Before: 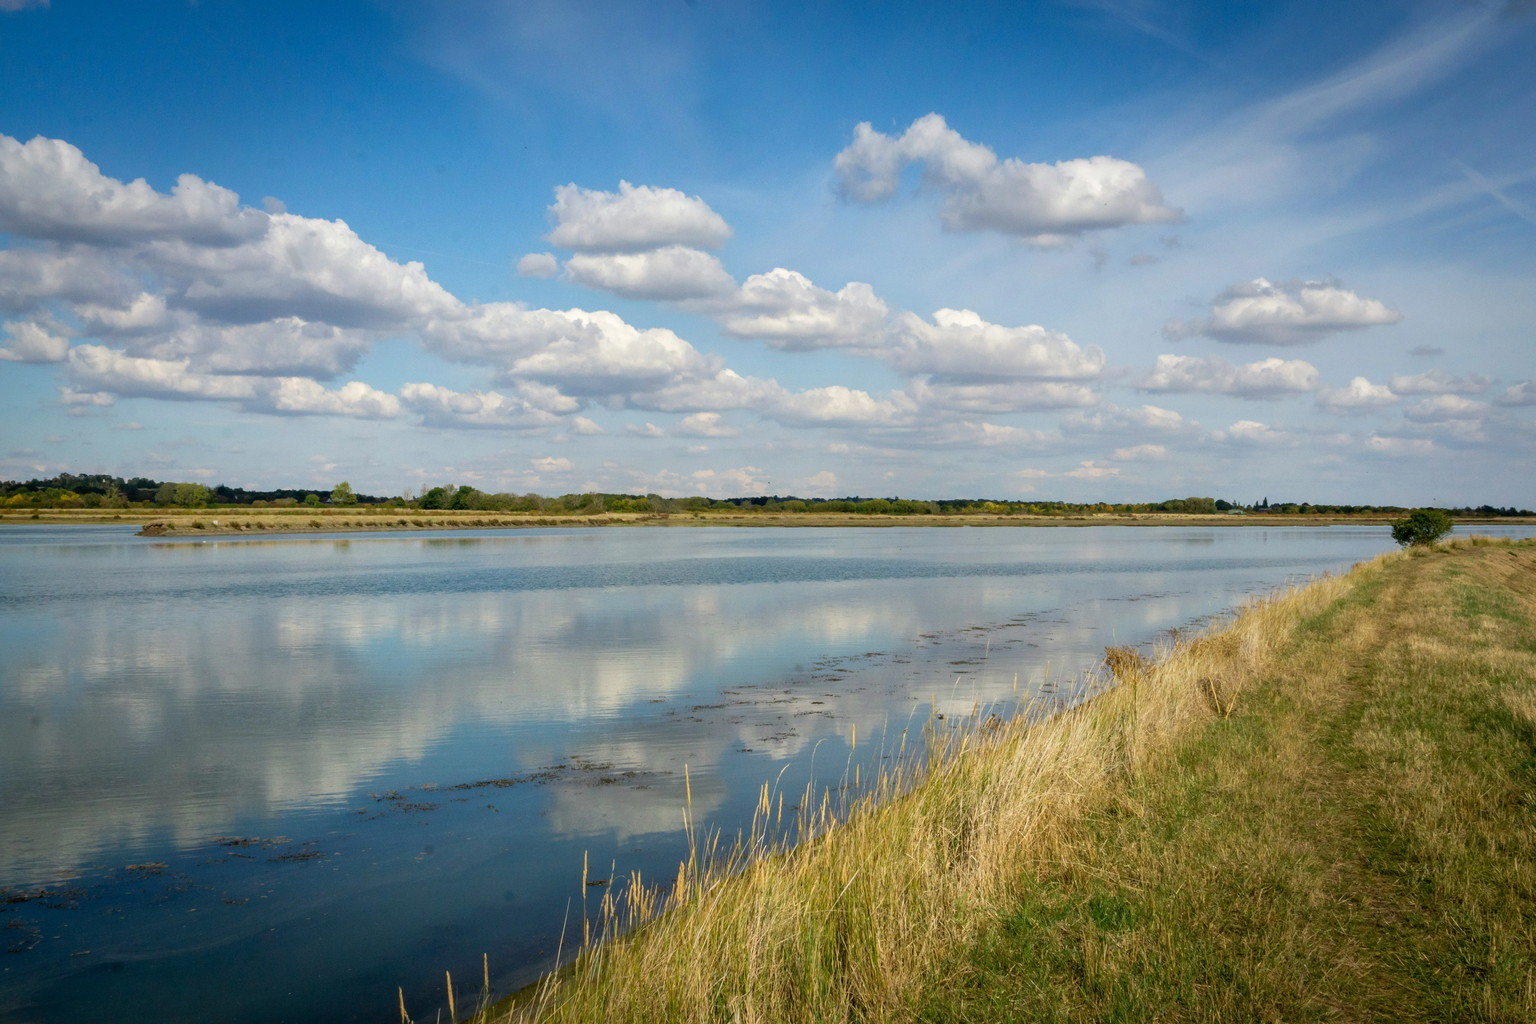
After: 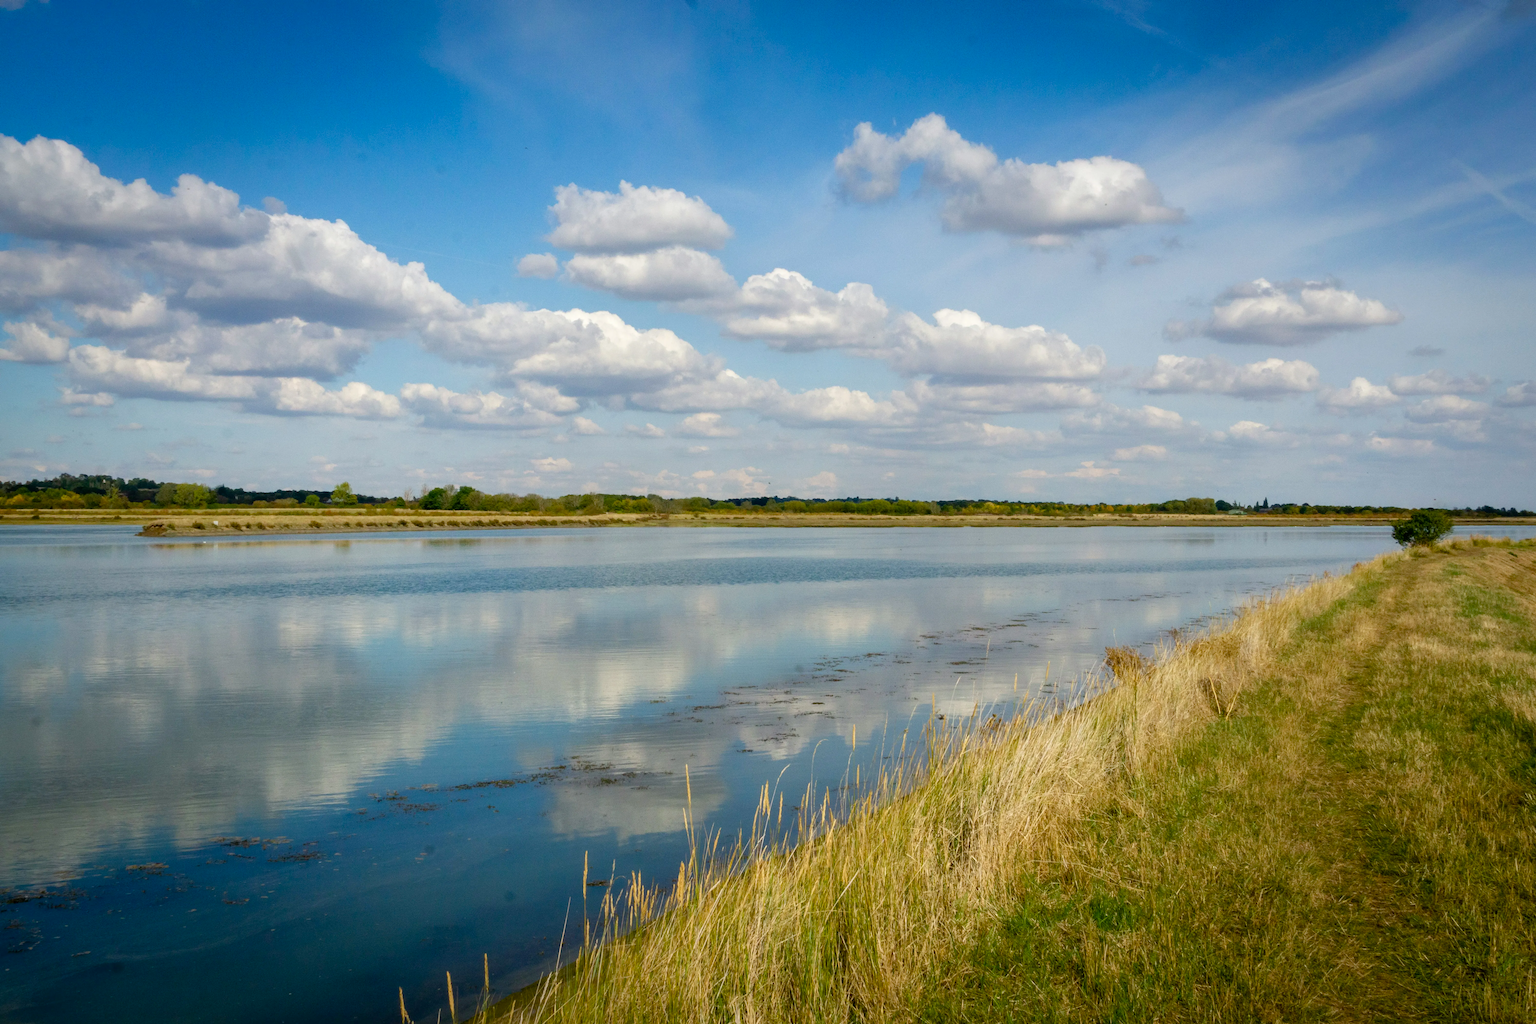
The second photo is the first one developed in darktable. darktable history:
color balance rgb: perceptual saturation grading › global saturation 20%, perceptual saturation grading › highlights -25%, perceptual saturation grading › shadows 25%
exposure: compensate highlight preservation false
